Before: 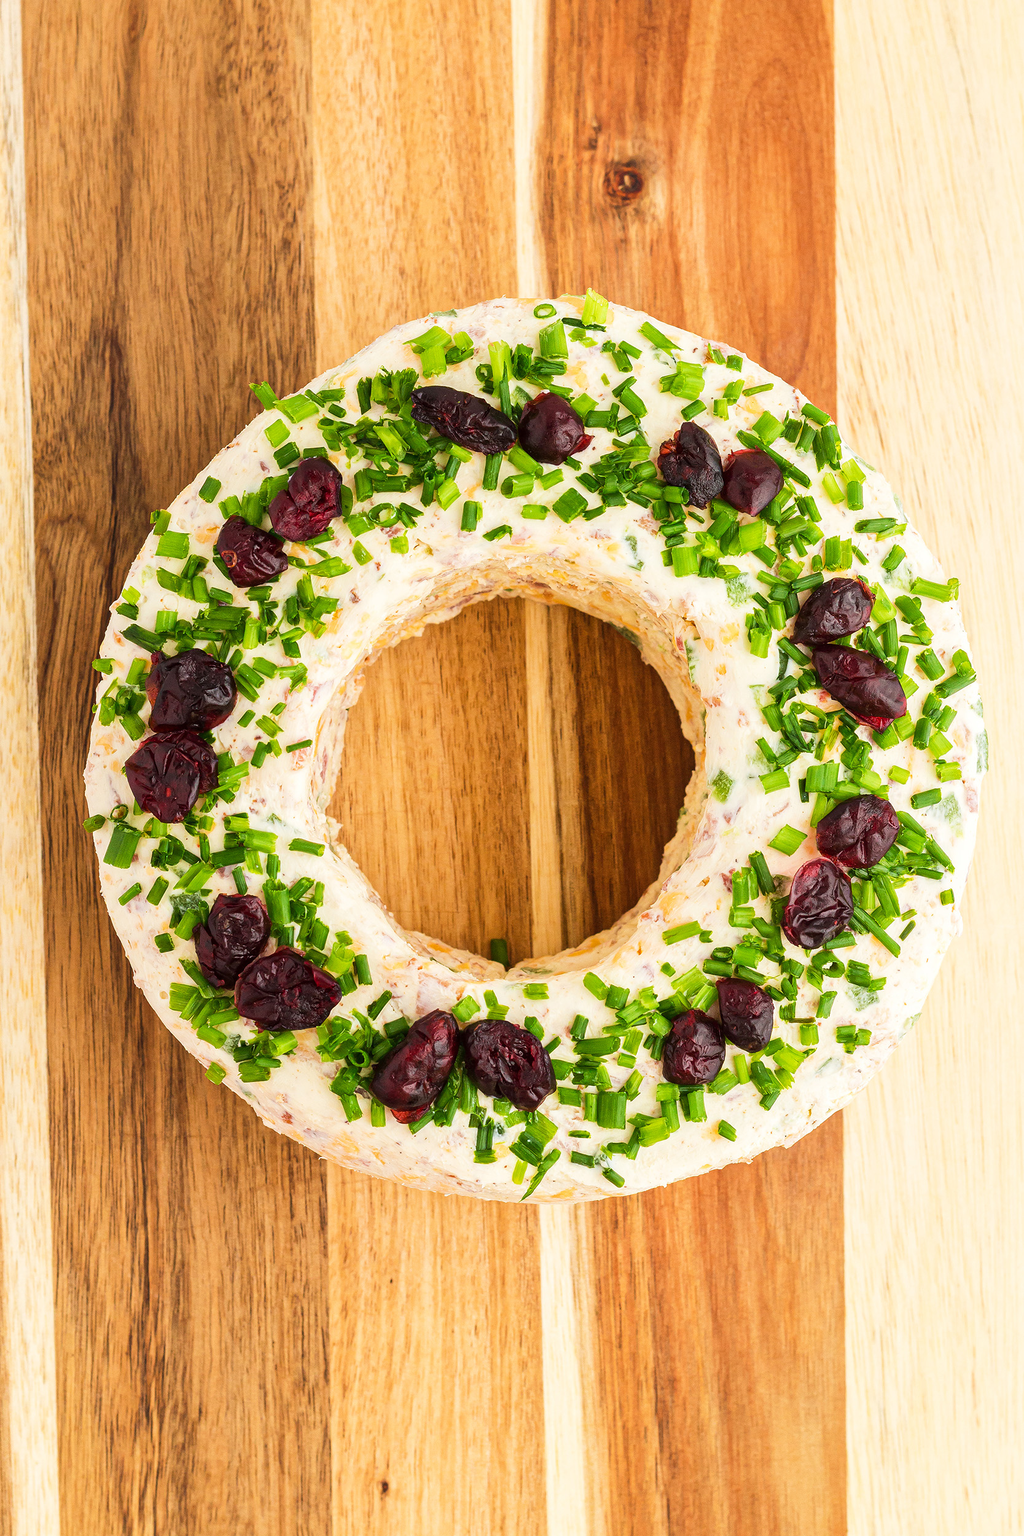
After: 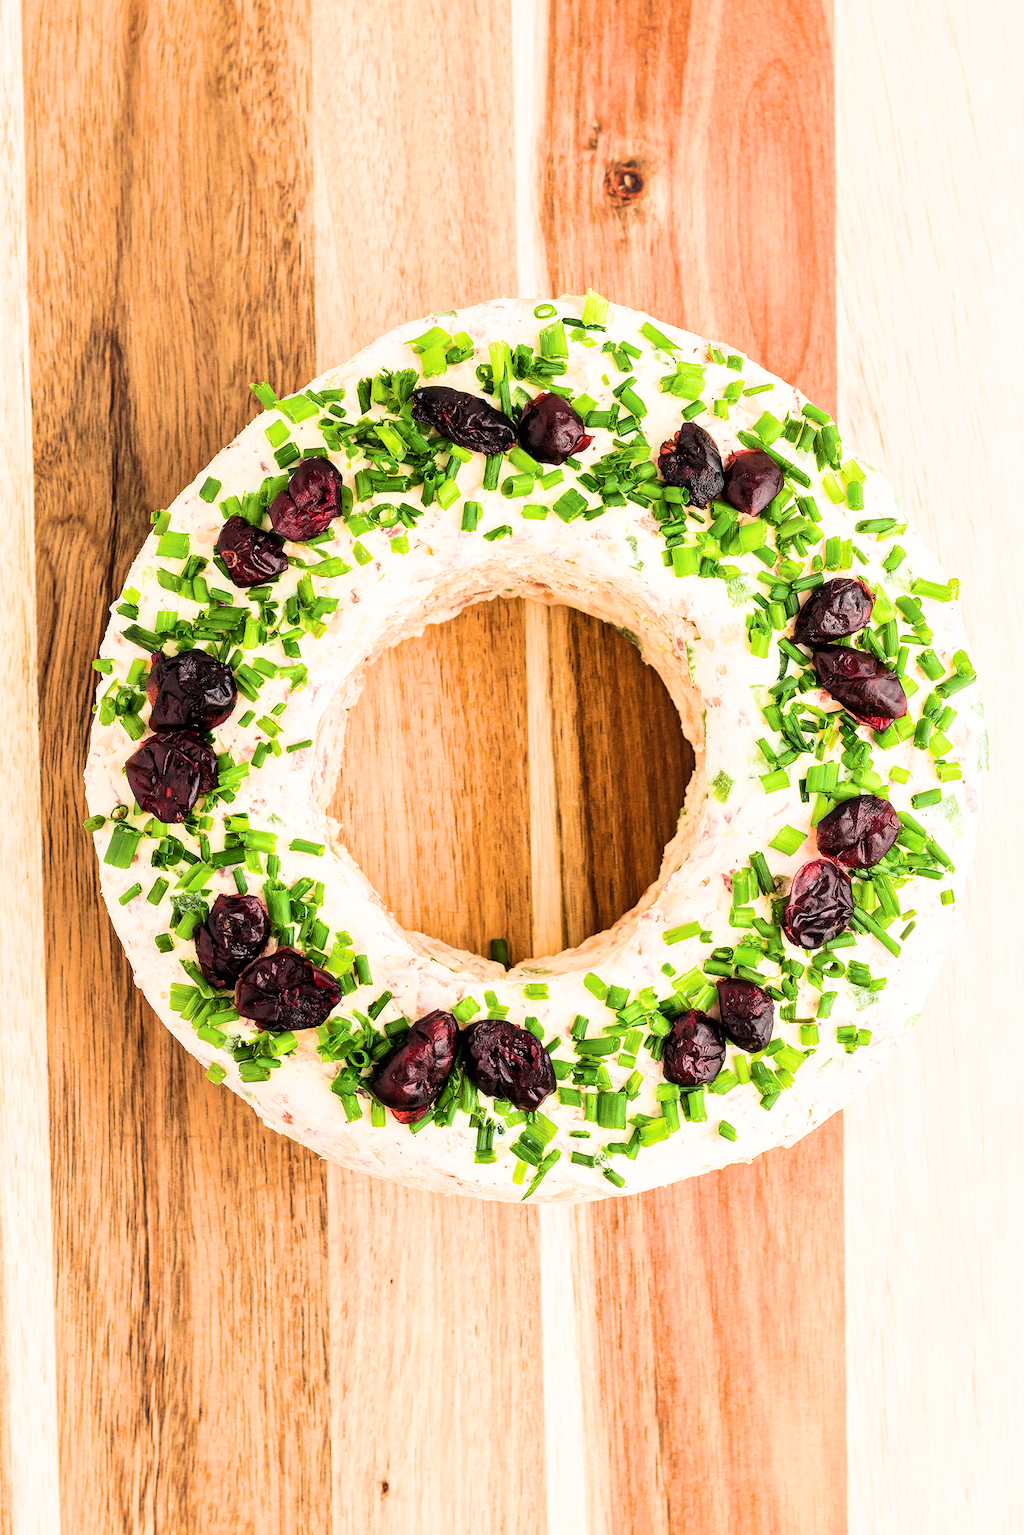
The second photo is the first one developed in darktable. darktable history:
exposure: exposure 0.61 EV, compensate highlight preservation false
tone curve: curves: ch0 [(0, 0) (0.003, 0.003) (0.011, 0.011) (0.025, 0.025) (0.044, 0.044) (0.069, 0.069) (0.1, 0.099) (0.136, 0.135) (0.177, 0.177) (0.224, 0.224) (0.277, 0.276) (0.335, 0.334) (0.399, 0.398) (0.468, 0.467) (0.543, 0.547) (0.623, 0.626) (0.709, 0.712) (0.801, 0.802) (0.898, 0.898) (1, 1)], color space Lab, independent channels, preserve colors none
filmic rgb: black relative exposure -16 EV, white relative exposure 6.25 EV, hardness 5.1, contrast 1.357, iterations of high-quality reconstruction 10
